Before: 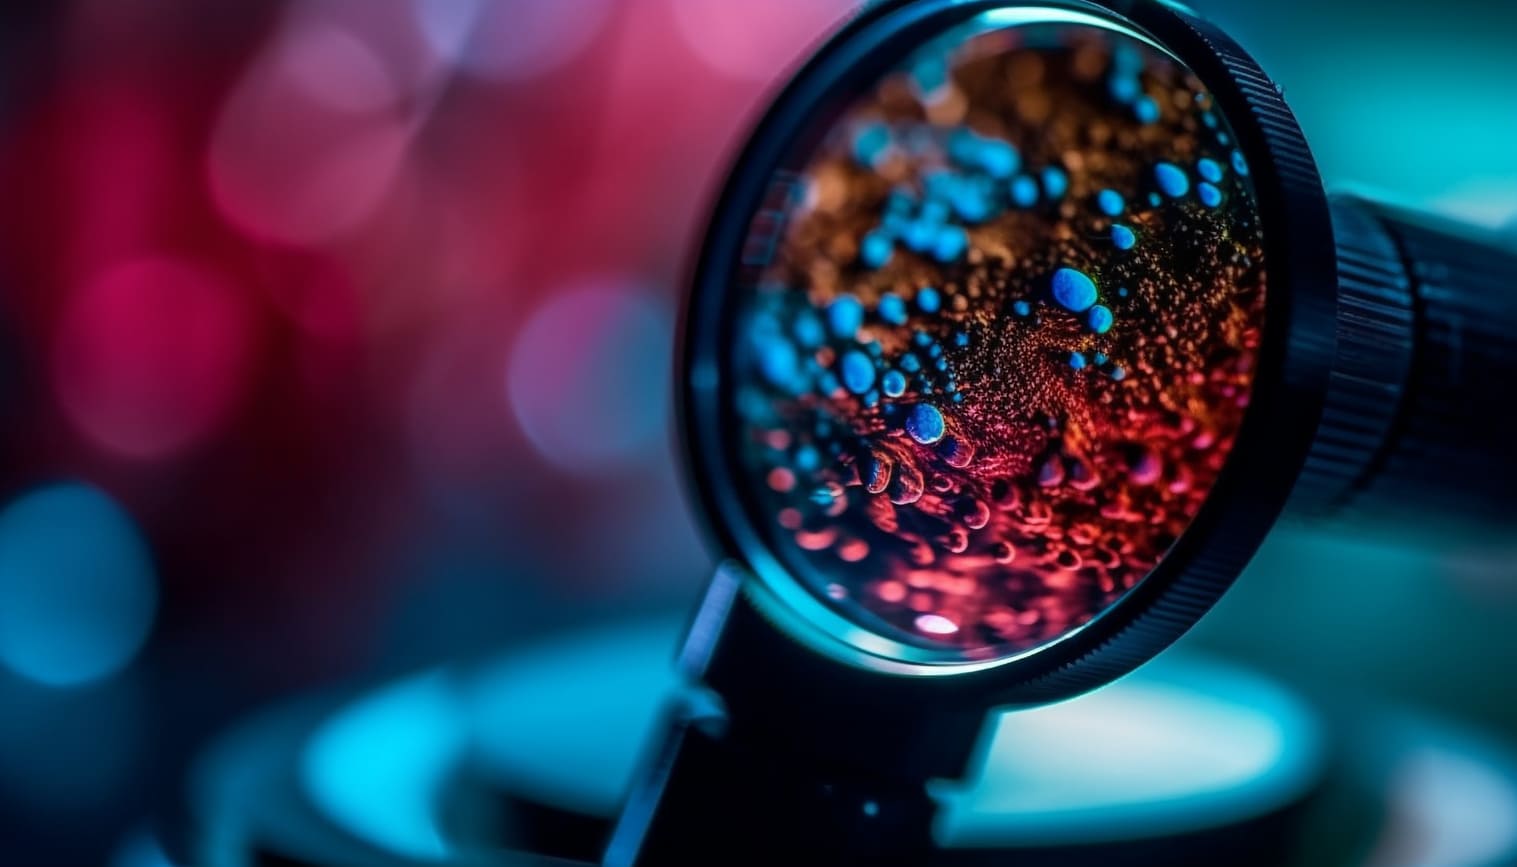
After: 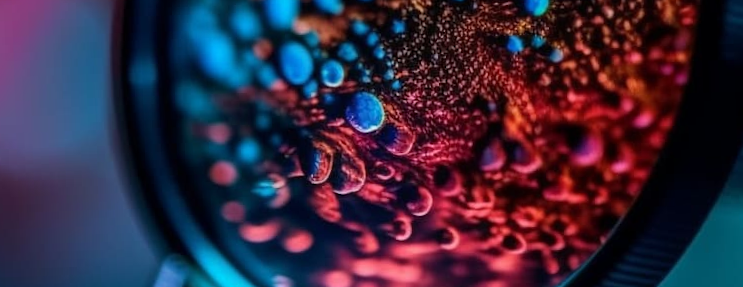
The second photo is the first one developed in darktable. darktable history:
tone equalizer: on, module defaults
crop: left 36.607%, top 34.735%, right 13.146%, bottom 30.611%
rotate and perspective: rotation -2°, crop left 0.022, crop right 0.978, crop top 0.049, crop bottom 0.951
